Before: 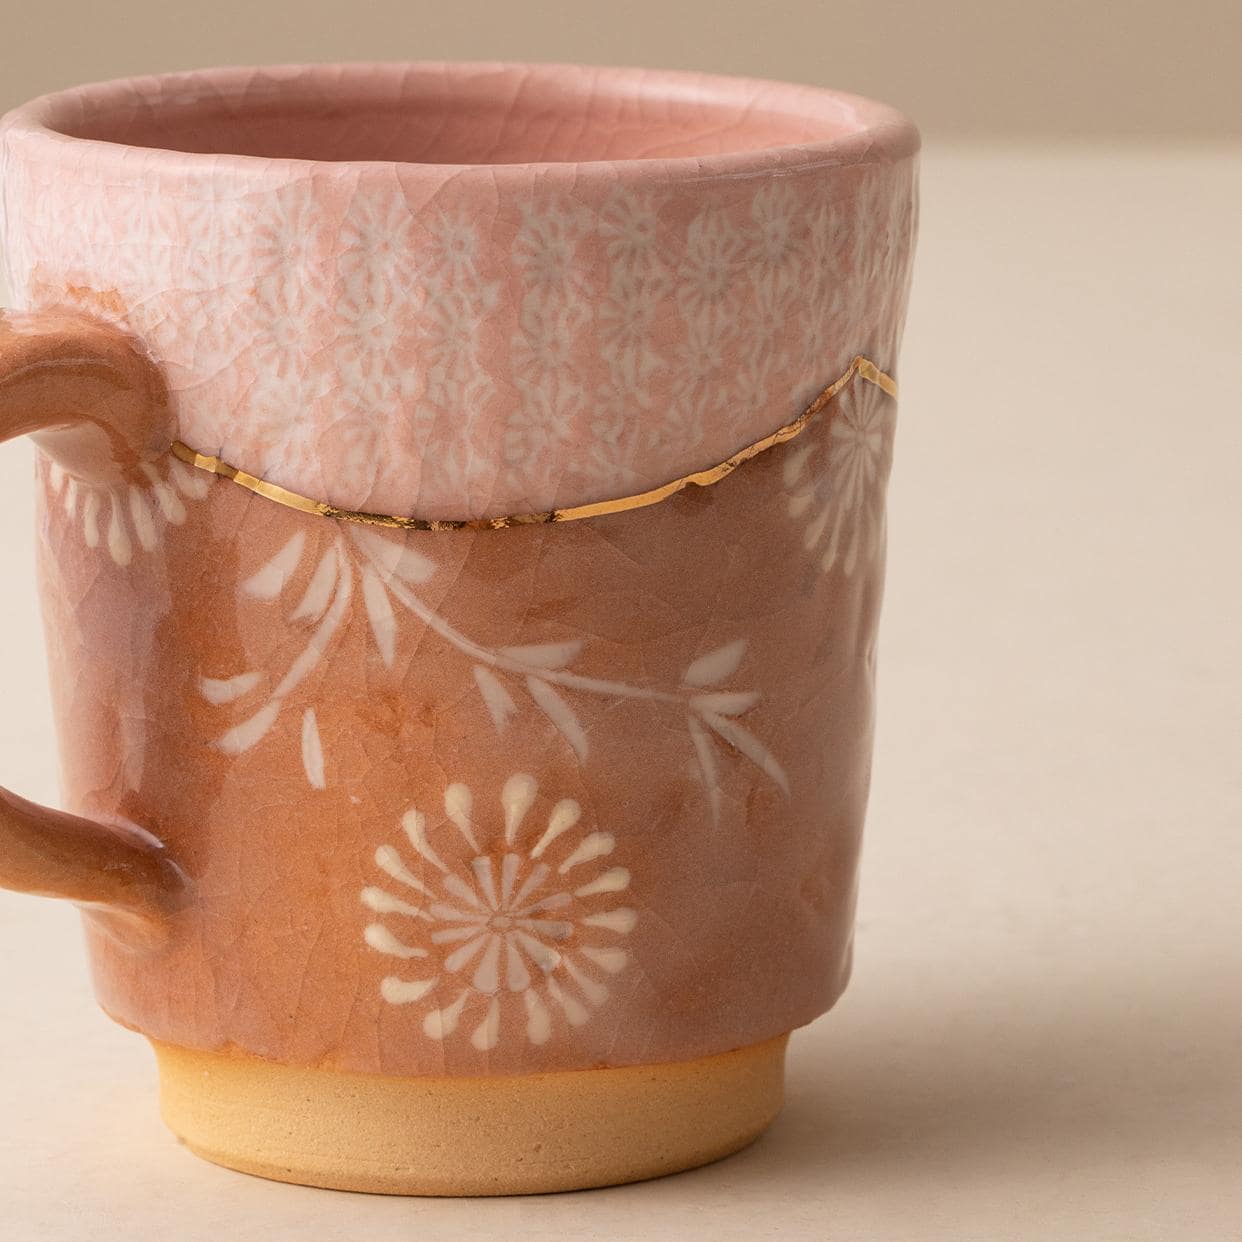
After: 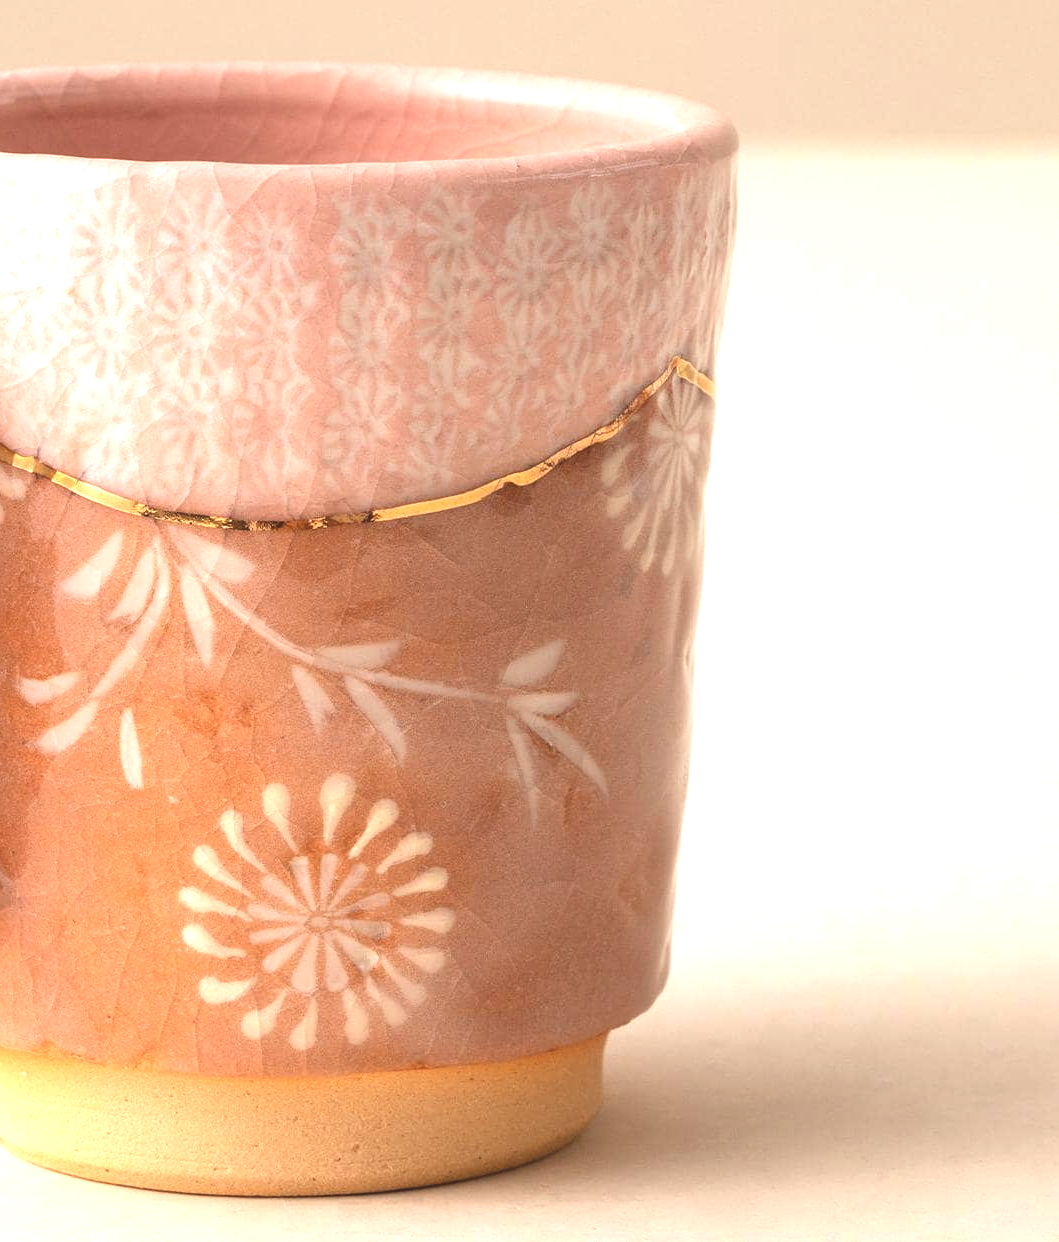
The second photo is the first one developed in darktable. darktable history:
exposure: black level correction -0.006, exposure 1 EV, compensate highlight preservation false
crop and rotate: left 14.698%
